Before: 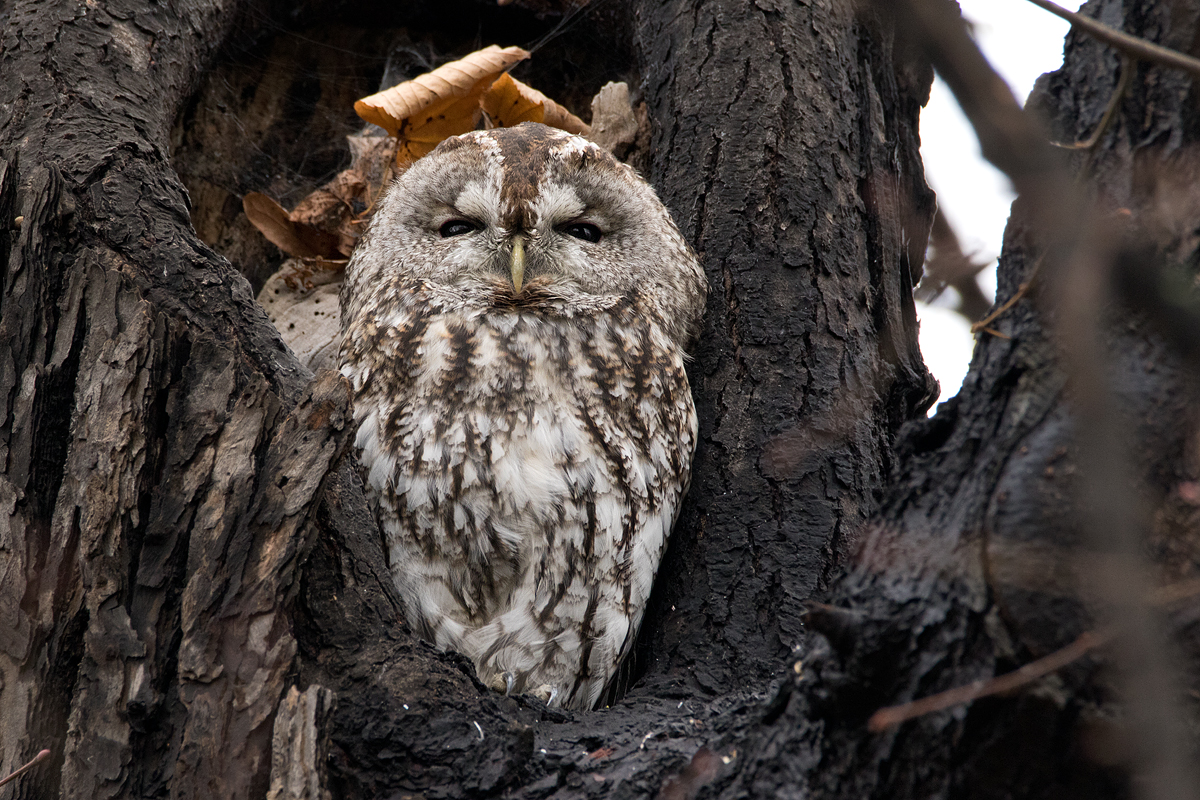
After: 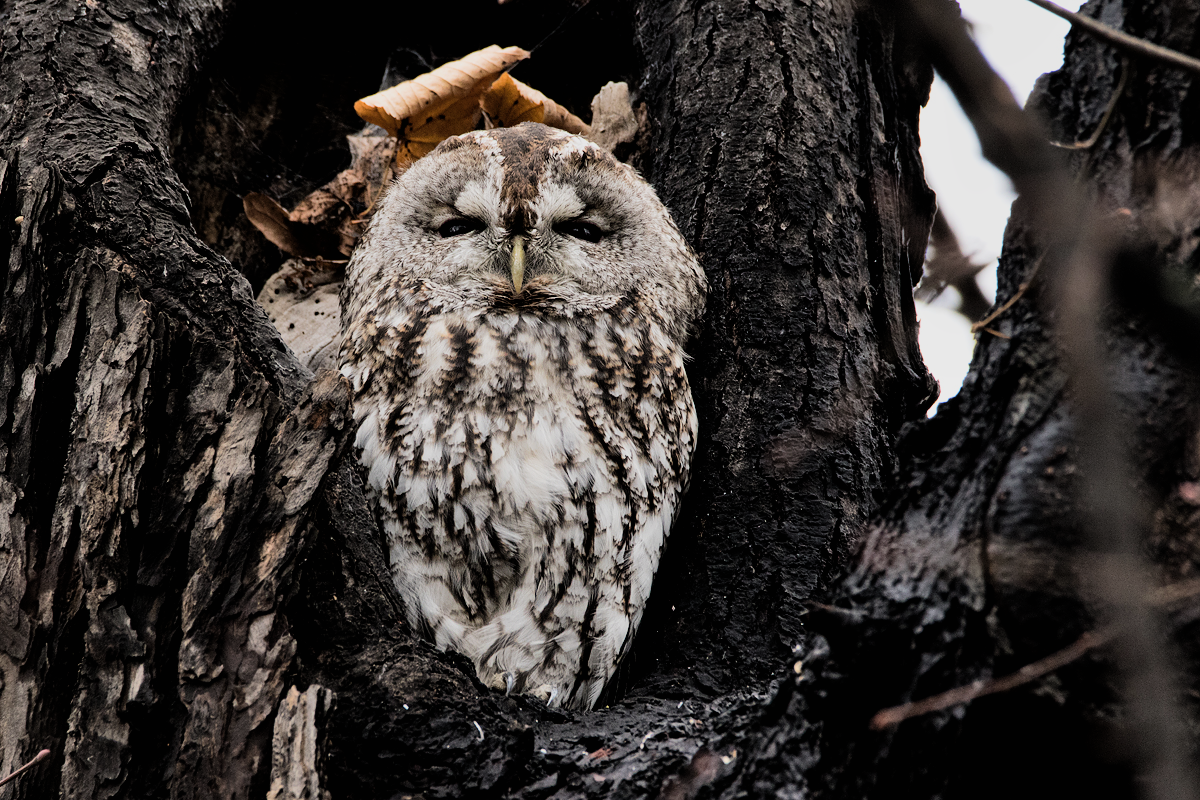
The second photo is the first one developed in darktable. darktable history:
shadows and highlights: shadows 37.04, highlights -26.76, soften with gaussian
filmic rgb: black relative exposure -5.03 EV, white relative exposure 3.96 EV, hardness 2.89, contrast 1.299, highlights saturation mix -31.18%, iterations of high-quality reconstruction 0
